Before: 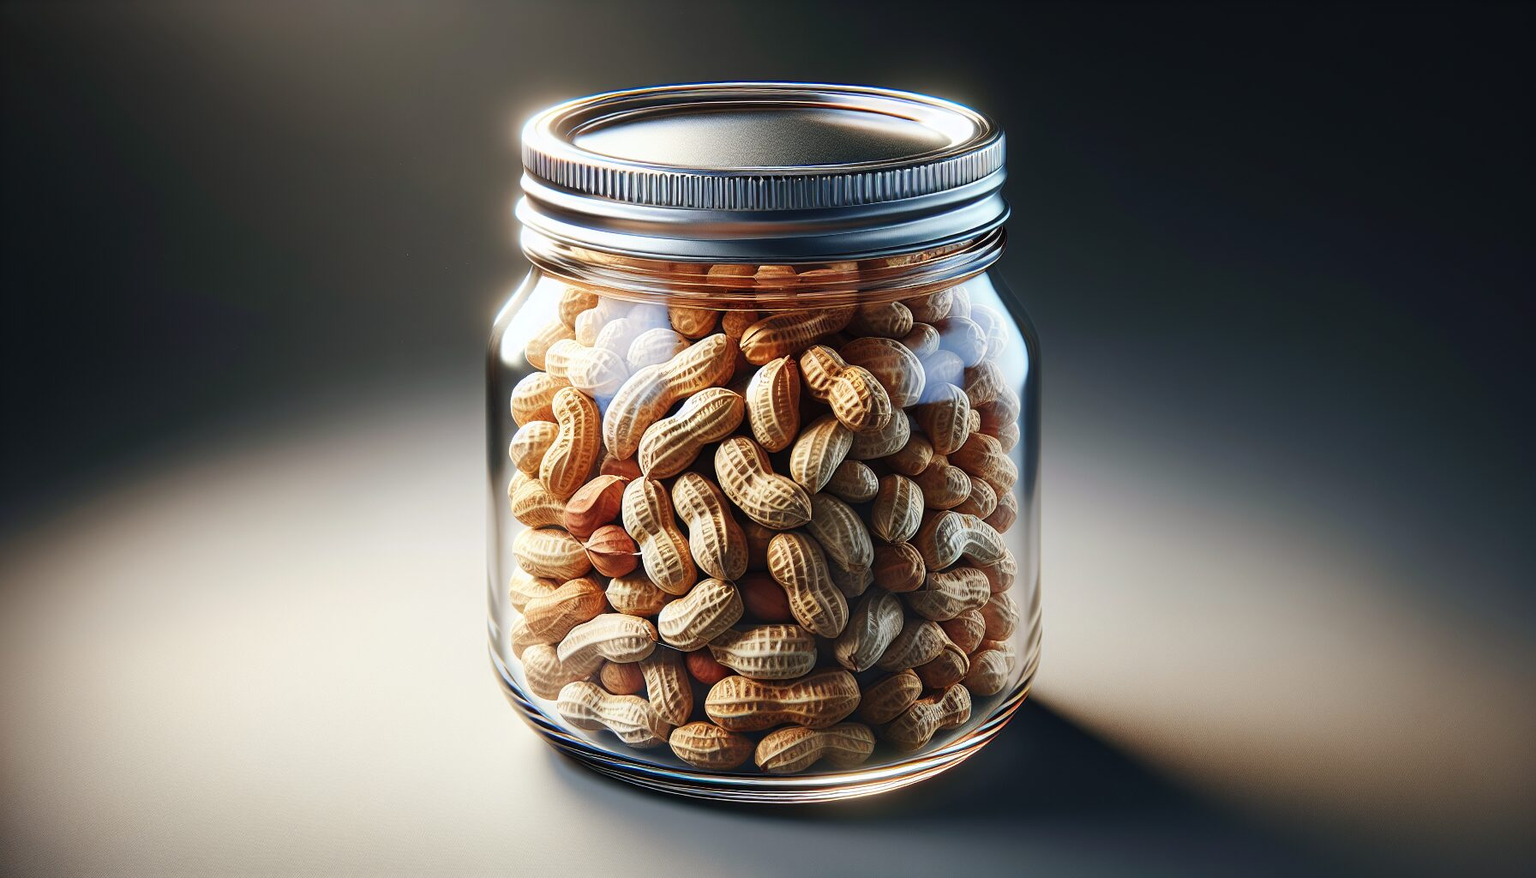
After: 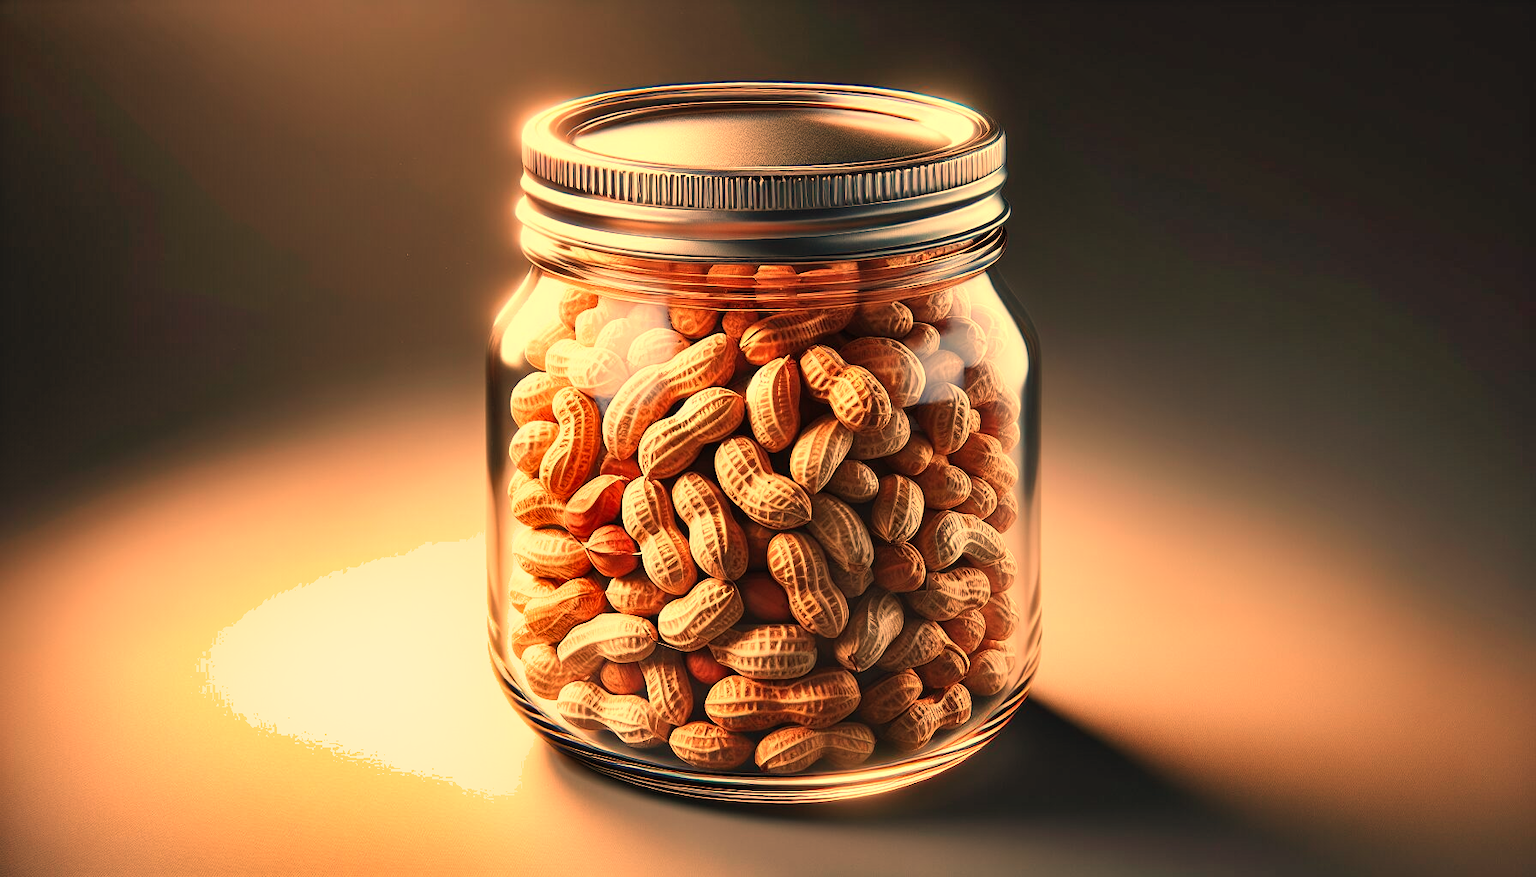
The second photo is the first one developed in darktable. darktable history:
shadows and highlights: soften with gaussian
white balance: red 1.467, blue 0.684
